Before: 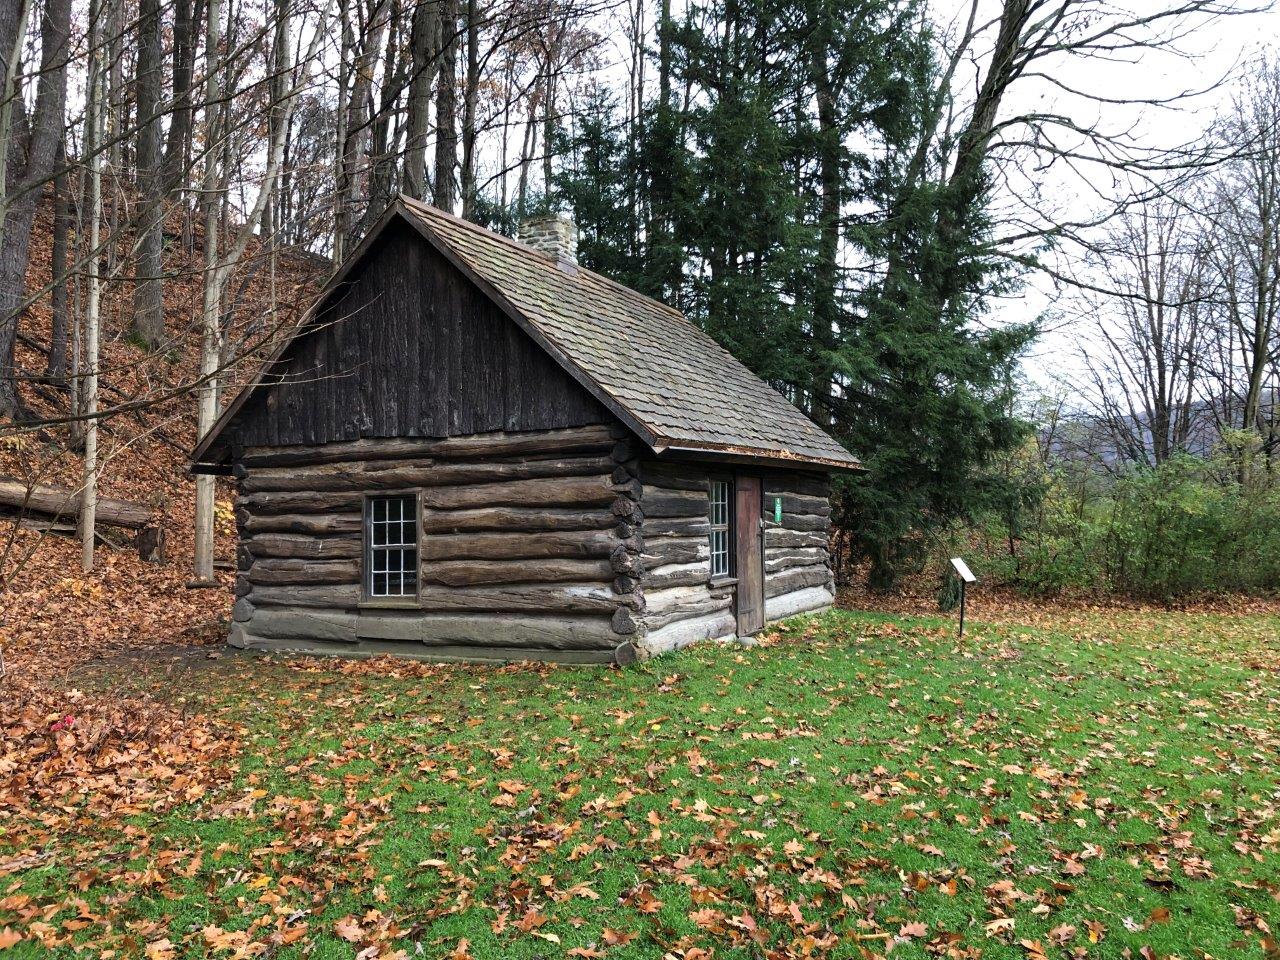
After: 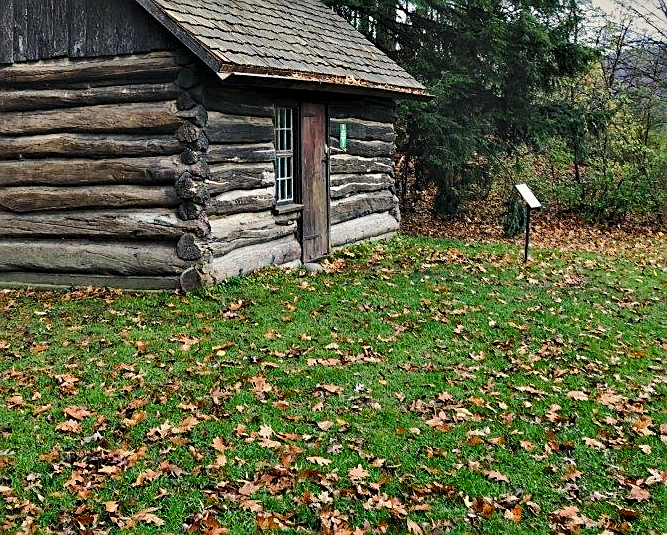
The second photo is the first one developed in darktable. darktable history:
crop: left 34.028%, top 38.969%, right 13.824%, bottom 5.259%
contrast equalizer: octaves 7, y [[0.6 ×6], [0.55 ×6], [0 ×6], [0 ×6], [0 ×6]]
color balance rgb: shadows lift › chroma 1.038%, shadows lift › hue 215.62°, highlights gain › chroma 2.999%, highlights gain › hue 78.1°, perceptual saturation grading › global saturation 20%, perceptual saturation grading › highlights -49.458%, perceptual saturation grading › shadows 26.084%, perceptual brilliance grading › mid-tones 10.865%, perceptual brilliance grading › shadows 15.235%
exposure: black level correction -0.016, exposure -1.104 EV, compensate exposure bias true, compensate highlight preservation false
shadows and highlights: highlights 68.84, highlights color adjustment 0.045%, soften with gaussian
sharpen: on, module defaults
levels: levels [0, 0.48, 0.961]
